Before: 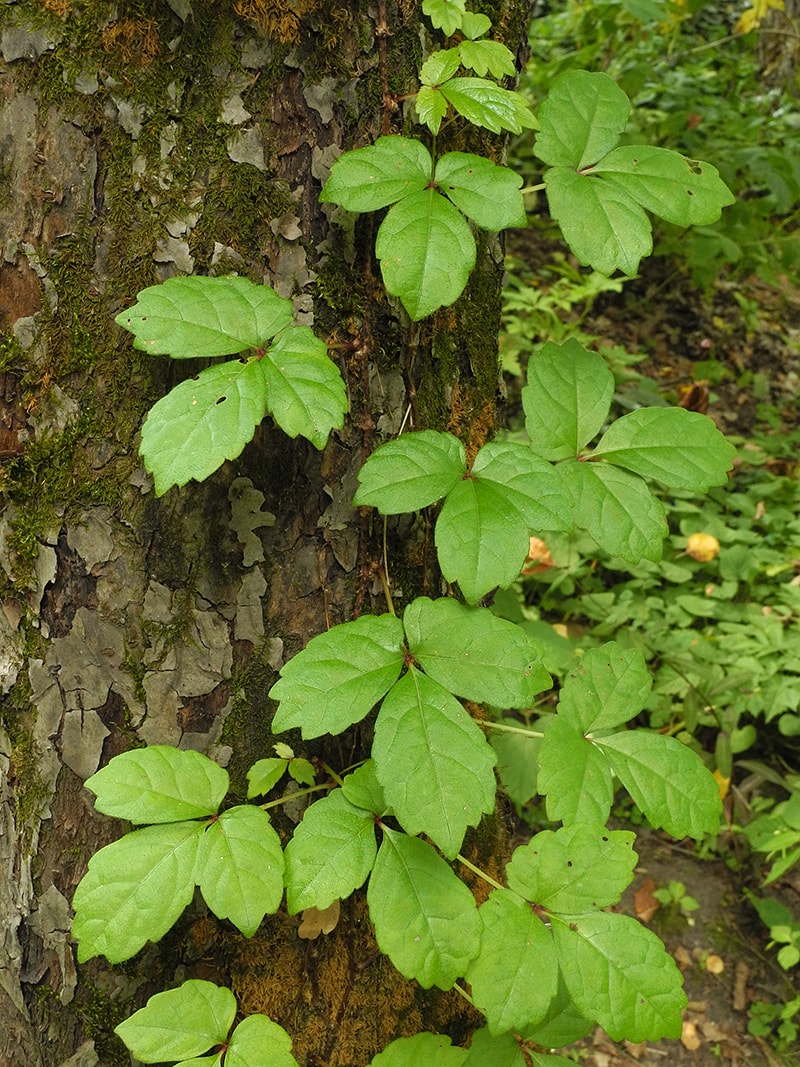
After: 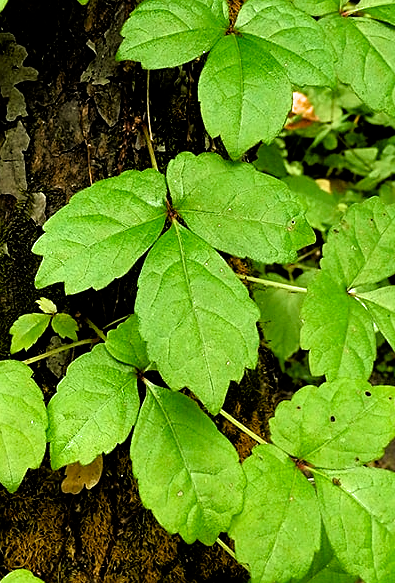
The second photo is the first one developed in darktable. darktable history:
contrast brightness saturation: brightness -0.02, saturation 0.35
filmic rgb: black relative exposure -3.63 EV, white relative exposure 2.16 EV, hardness 3.62
crop: left 29.672%, top 41.786%, right 20.851%, bottom 3.487%
sharpen: on, module defaults
